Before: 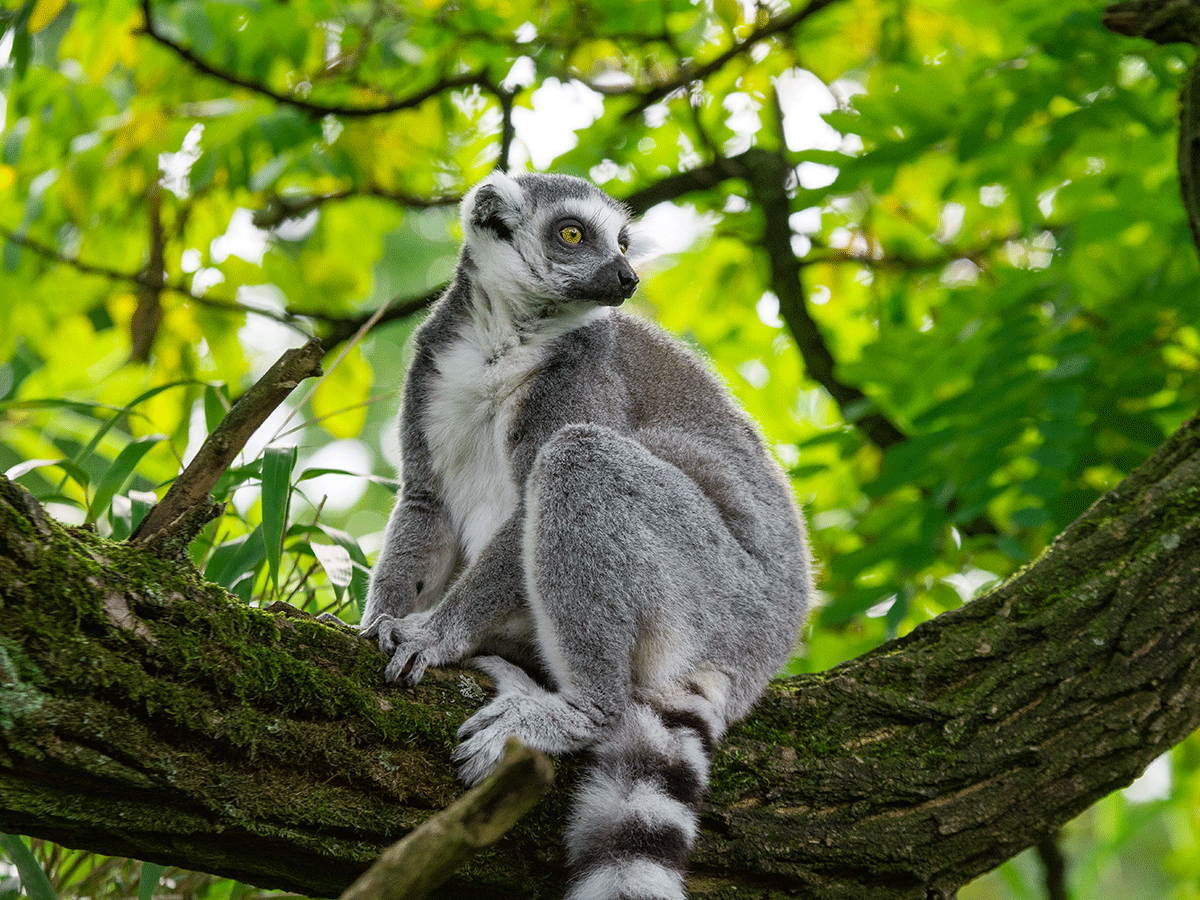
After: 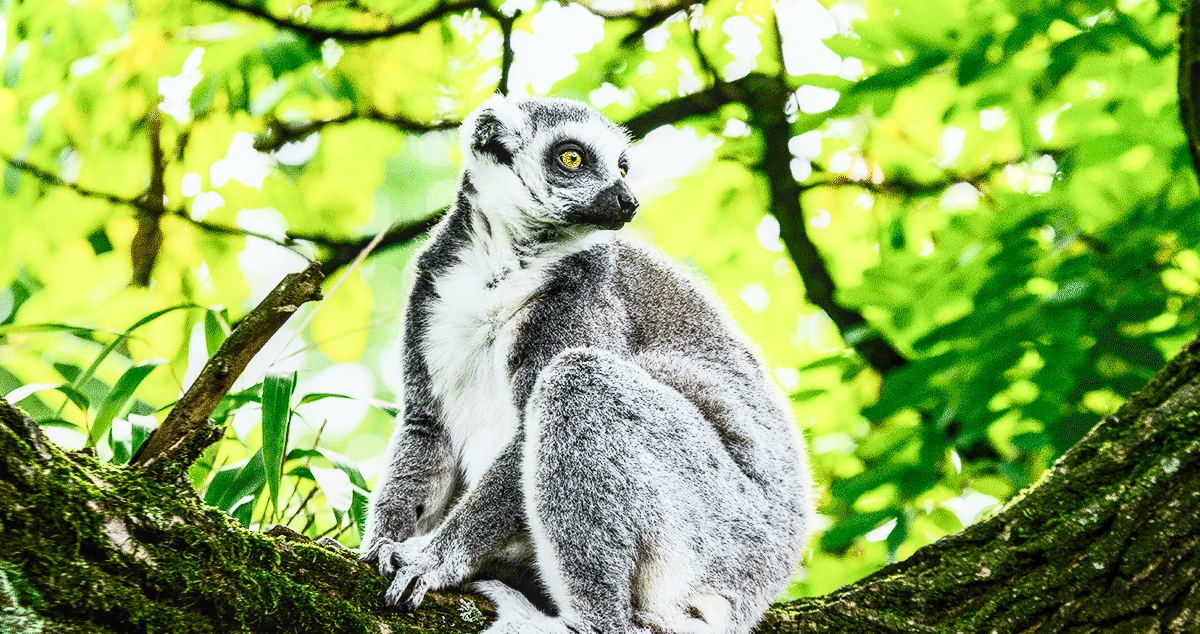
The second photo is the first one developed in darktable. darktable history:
crop and rotate: top 8.455%, bottom 21.005%
local contrast: on, module defaults
exposure: black level correction 0.001, exposure 0.5 EV, compensate highlight preservation false
contrast brightness saturation: contrast 0.623, brightness 0.359, saturation 0.15
tone equalizer: on, module defaults
filmic rgb: black relative exposure -6.98 EV, white relative exposure 5.68 EV, threshold 5.99 EV, hardness 2.85, add noise in highlights 0.002, preserve chrominance no, color science v3 (2019), use custom middle-gray values true, contrast in highlights soft, enable highlight reconstruction true
color calibration: illuminant Planckian (black body), x 0.352, y 0.352, temperature 4755.22 K
